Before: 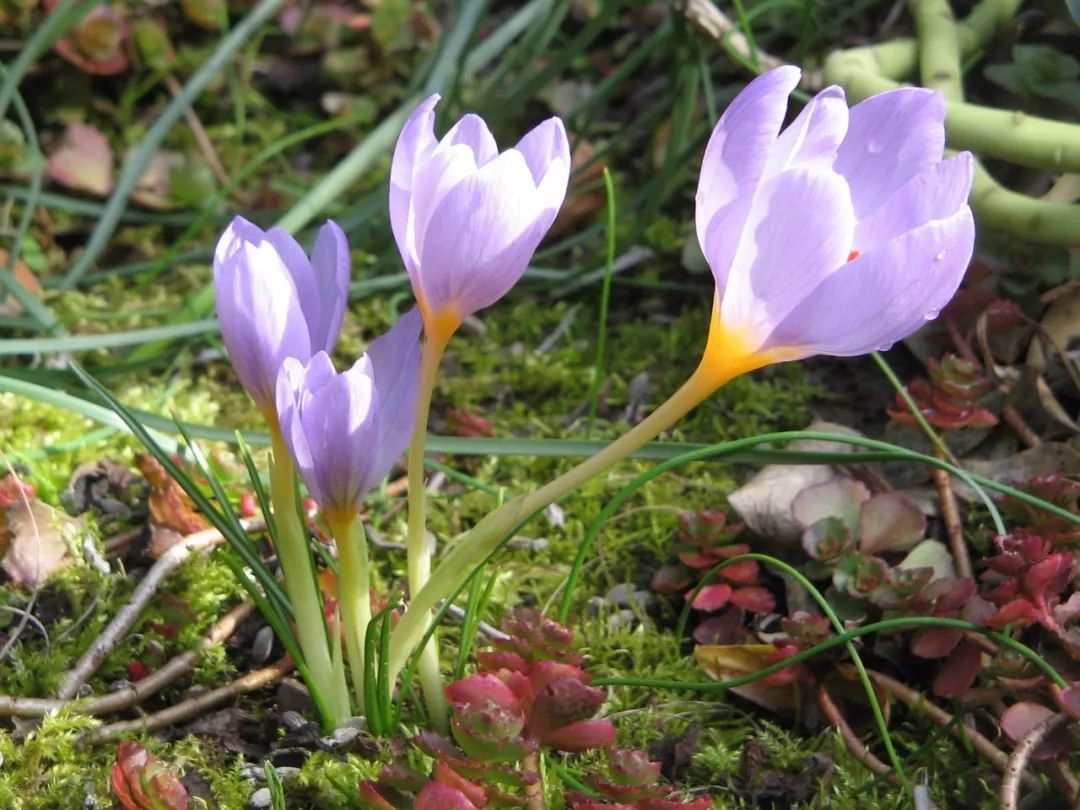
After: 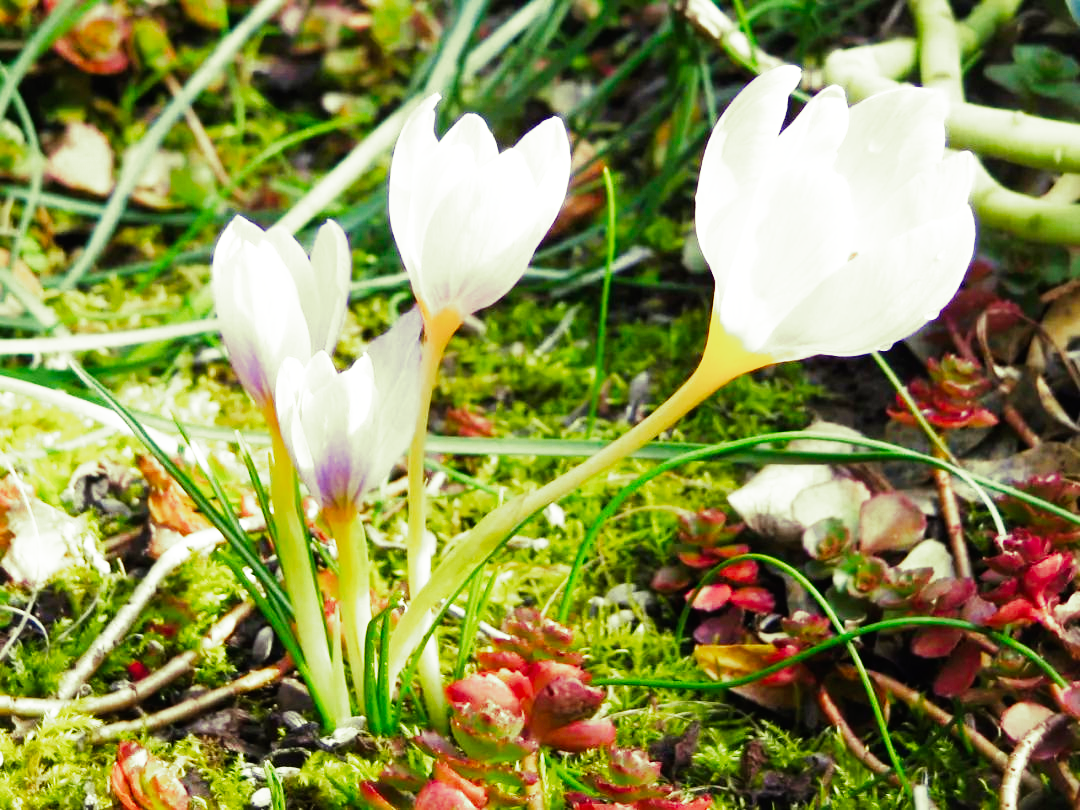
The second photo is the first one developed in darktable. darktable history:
color balance rgb: perceptual saturation grading › global saturation 20%, global vibrance 20%
base curve: curves: ch0 [(0, 0) (0.007, 0.004) (0.027, 0.03) (0.046, 0.07) (0.207, 0.54) (0.442, 0.872) (0.673, 0.972) (1, 1)], preserve colors none
split-toning: shadows › hue 290.82°, shadows › saturation 0.34, highlights › saturation 0.38, balance 0, compress 50%
